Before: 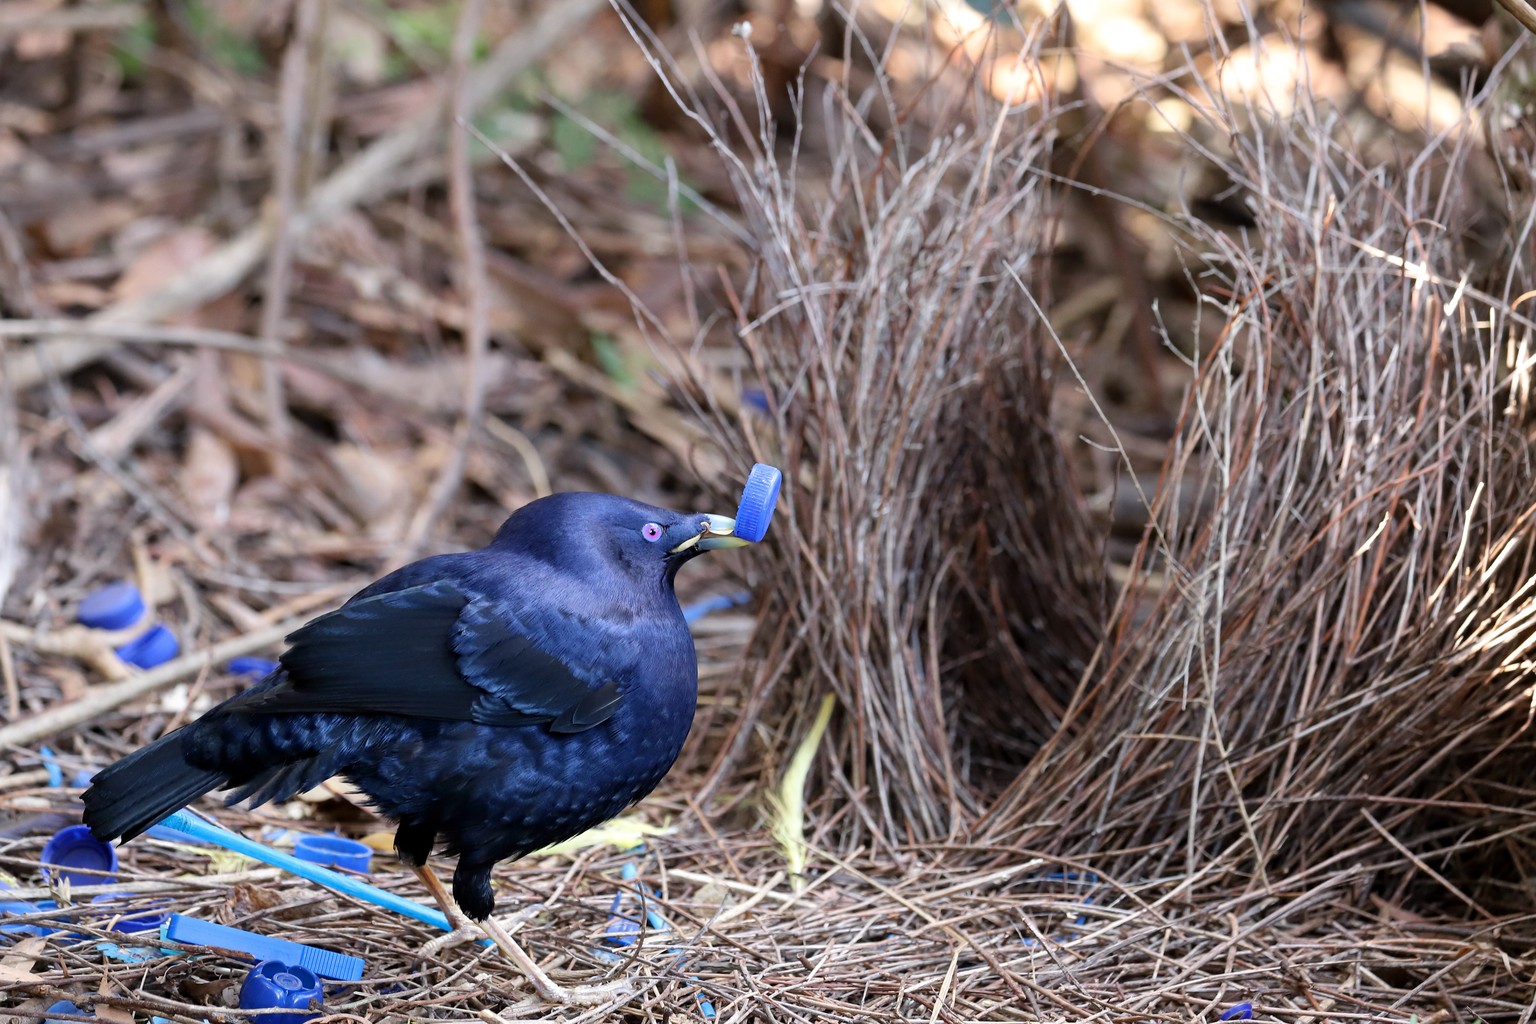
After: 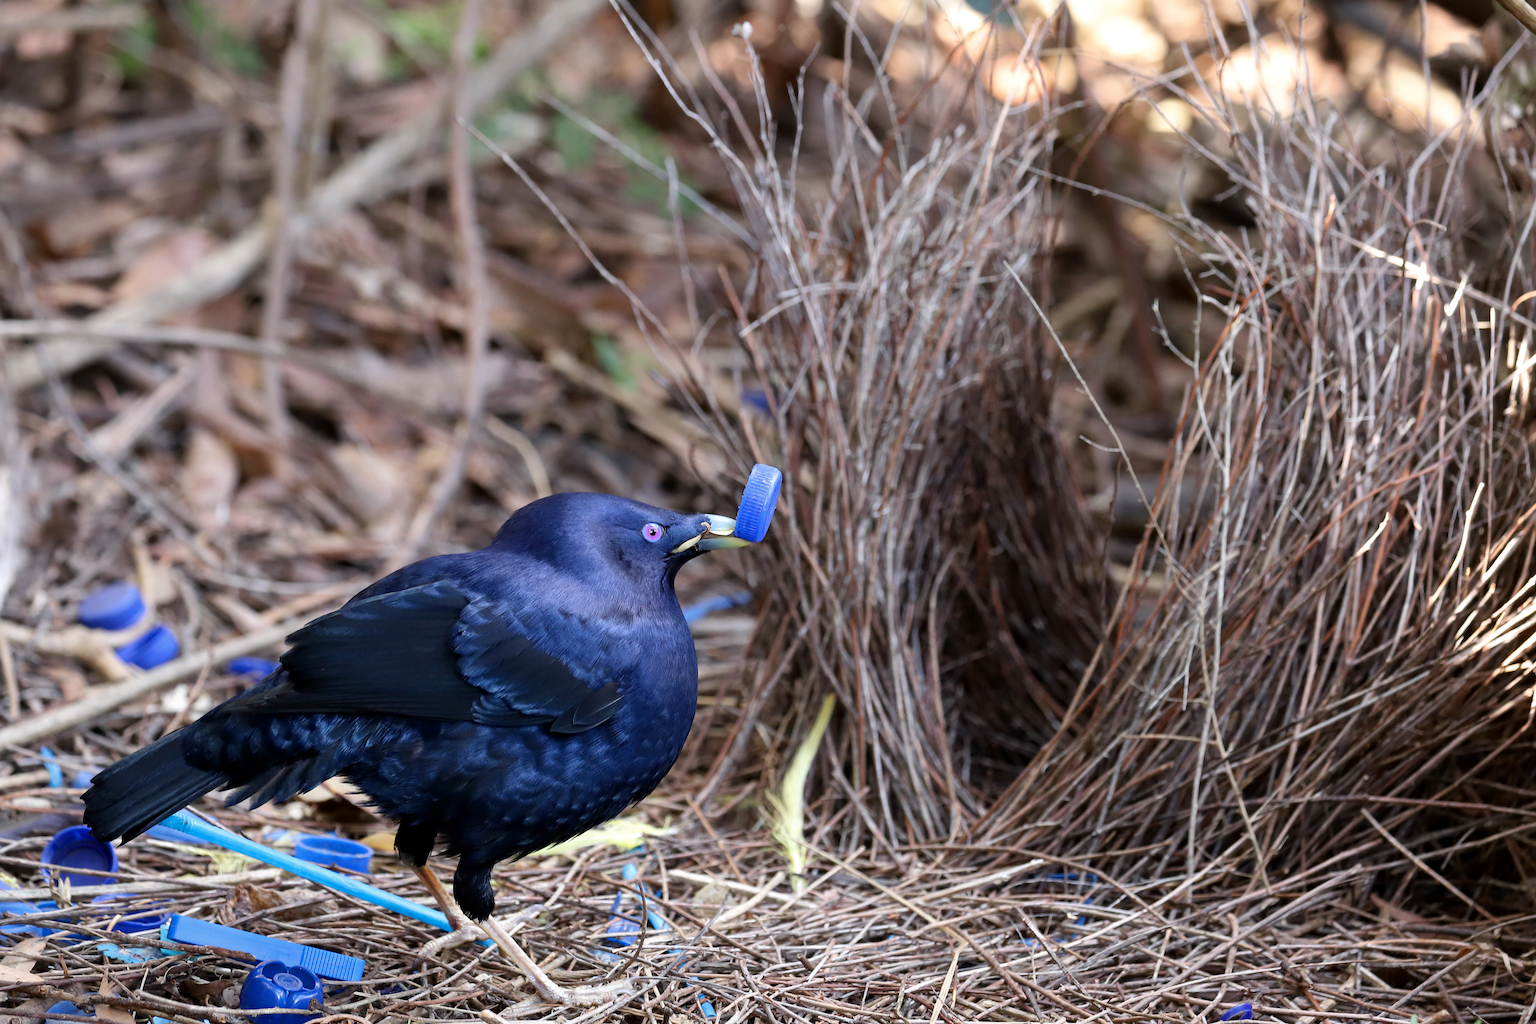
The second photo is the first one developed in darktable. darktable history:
contrast brightness saturation: contrast 0.031, brightness -0.039
